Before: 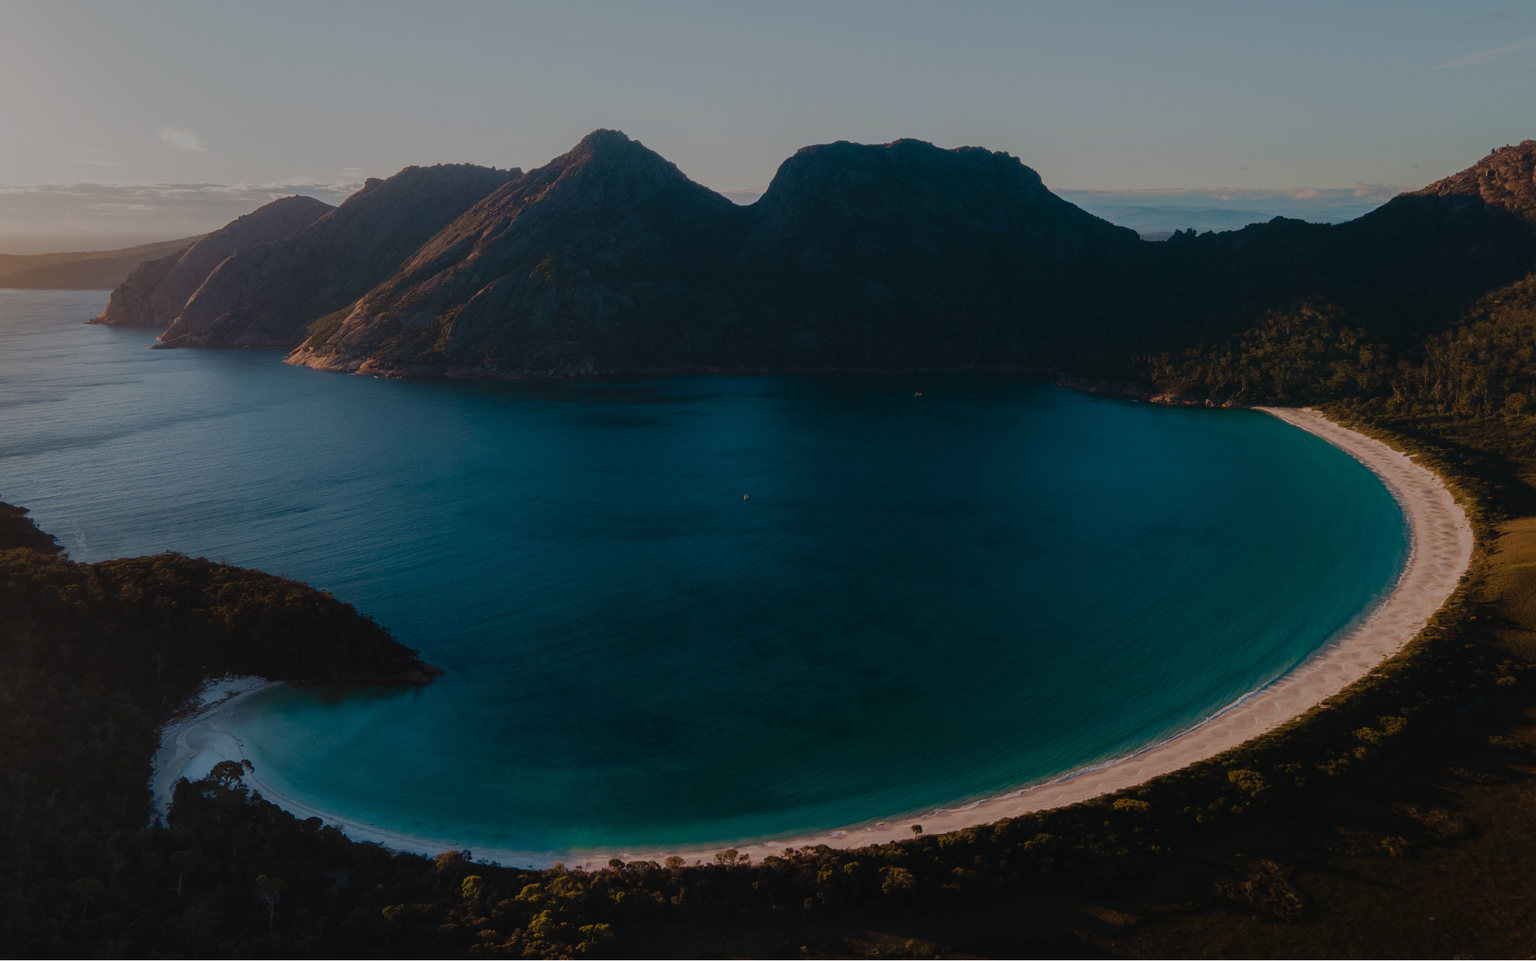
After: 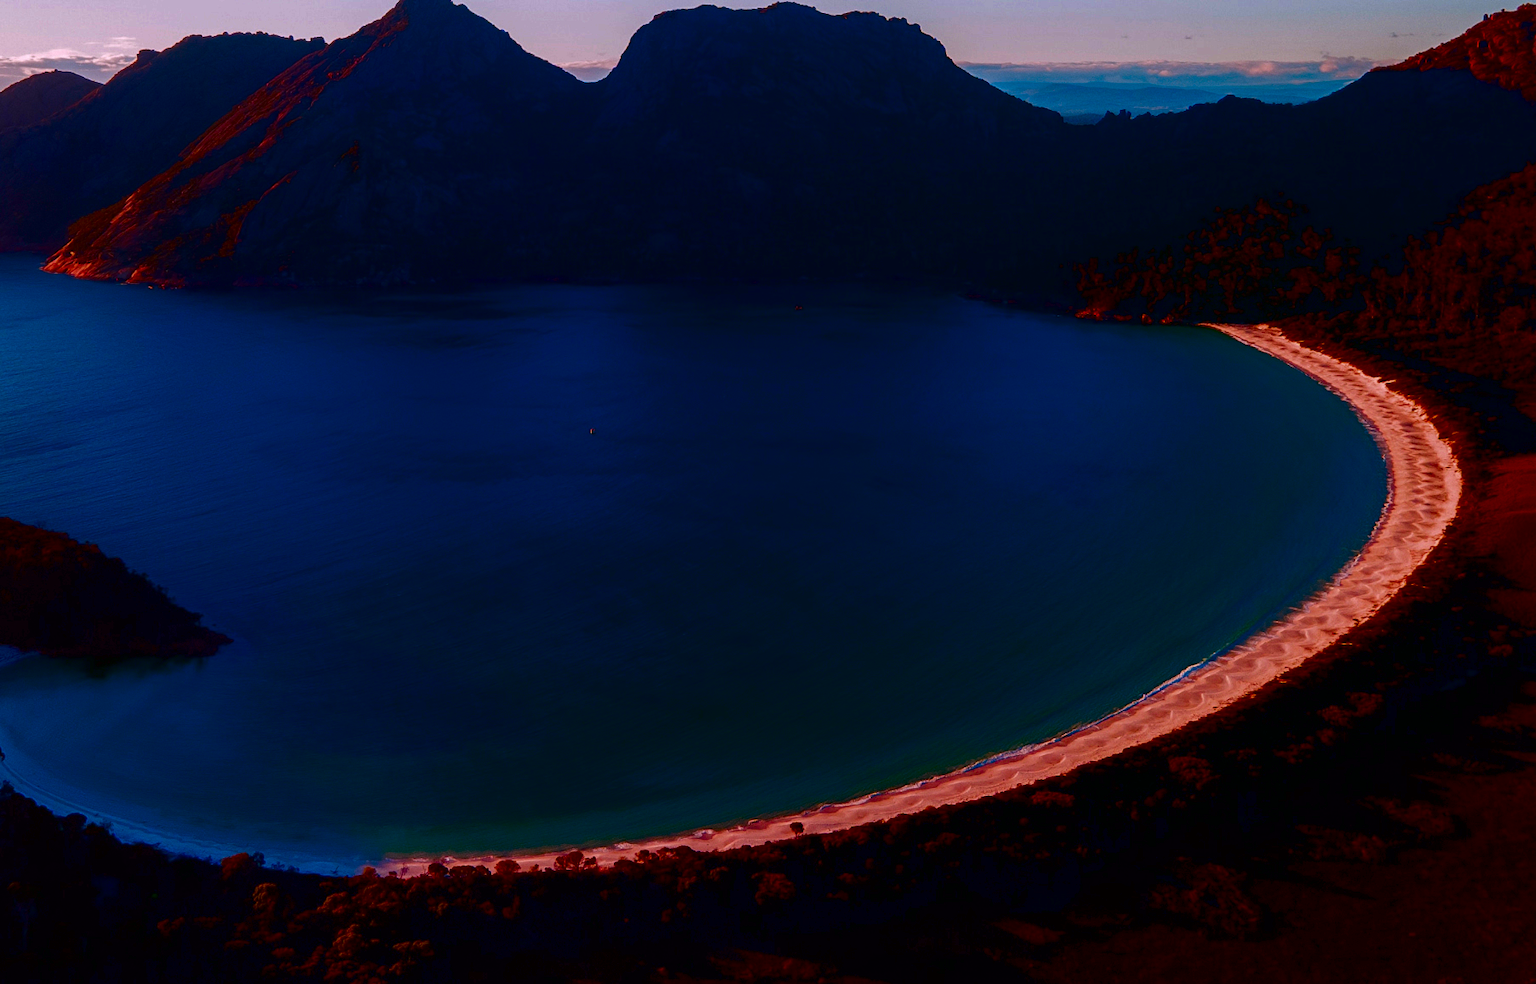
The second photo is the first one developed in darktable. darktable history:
crop: left 16.315%, top 14.246%
exposure: black level correction 0, exposure 1.35 EV, compensate exposure bias true, compensate highlight preservation false
white balance: red 1.05, blue 1.072
contrast brightness saturation: brightness -1, saturation 1
